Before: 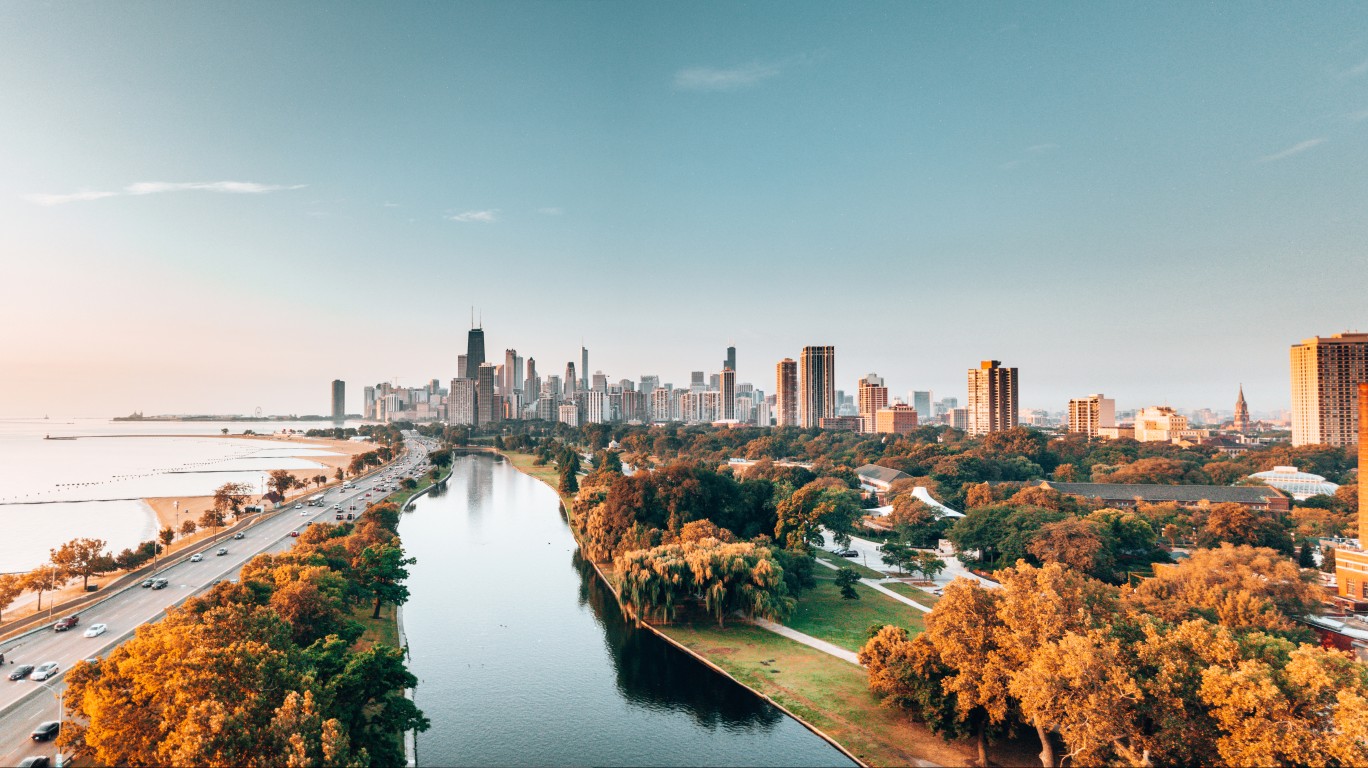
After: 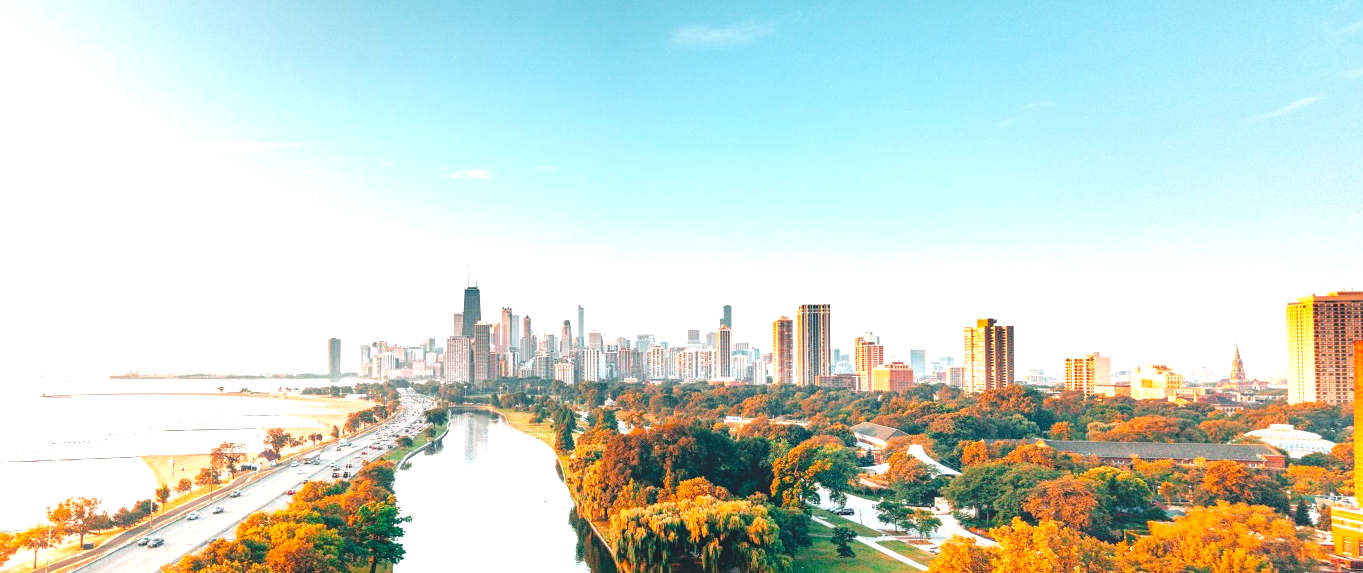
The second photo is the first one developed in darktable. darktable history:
color balance rgb: perceptual saturation grading › global saturation 25.625%, perceptual brilliance grading › global brilliance 10.617%, perceptual brilliance grading › shadows 15.243%, contrast -9.572%
contrast equalizer: octaves 7, y [[0.439, 0.44, 0.442, 0.457, 0.493, 0.498], [0.5 ×6], [0.5 ×6], [0 ×6], [0 ×6]]
crop: left 0.335%, top 5.521%, bottom 19.84%
tone equalizer: -8 EV -0.713 EV, -7 EV -0.72 EV, -6 EV -0.611 EV, -5 EV -0.38 EV, -3 EV 0.387 EV, -2 EV 0.6 EV, -1 EV 0.693 EV, +0 EV 0.722 EV
